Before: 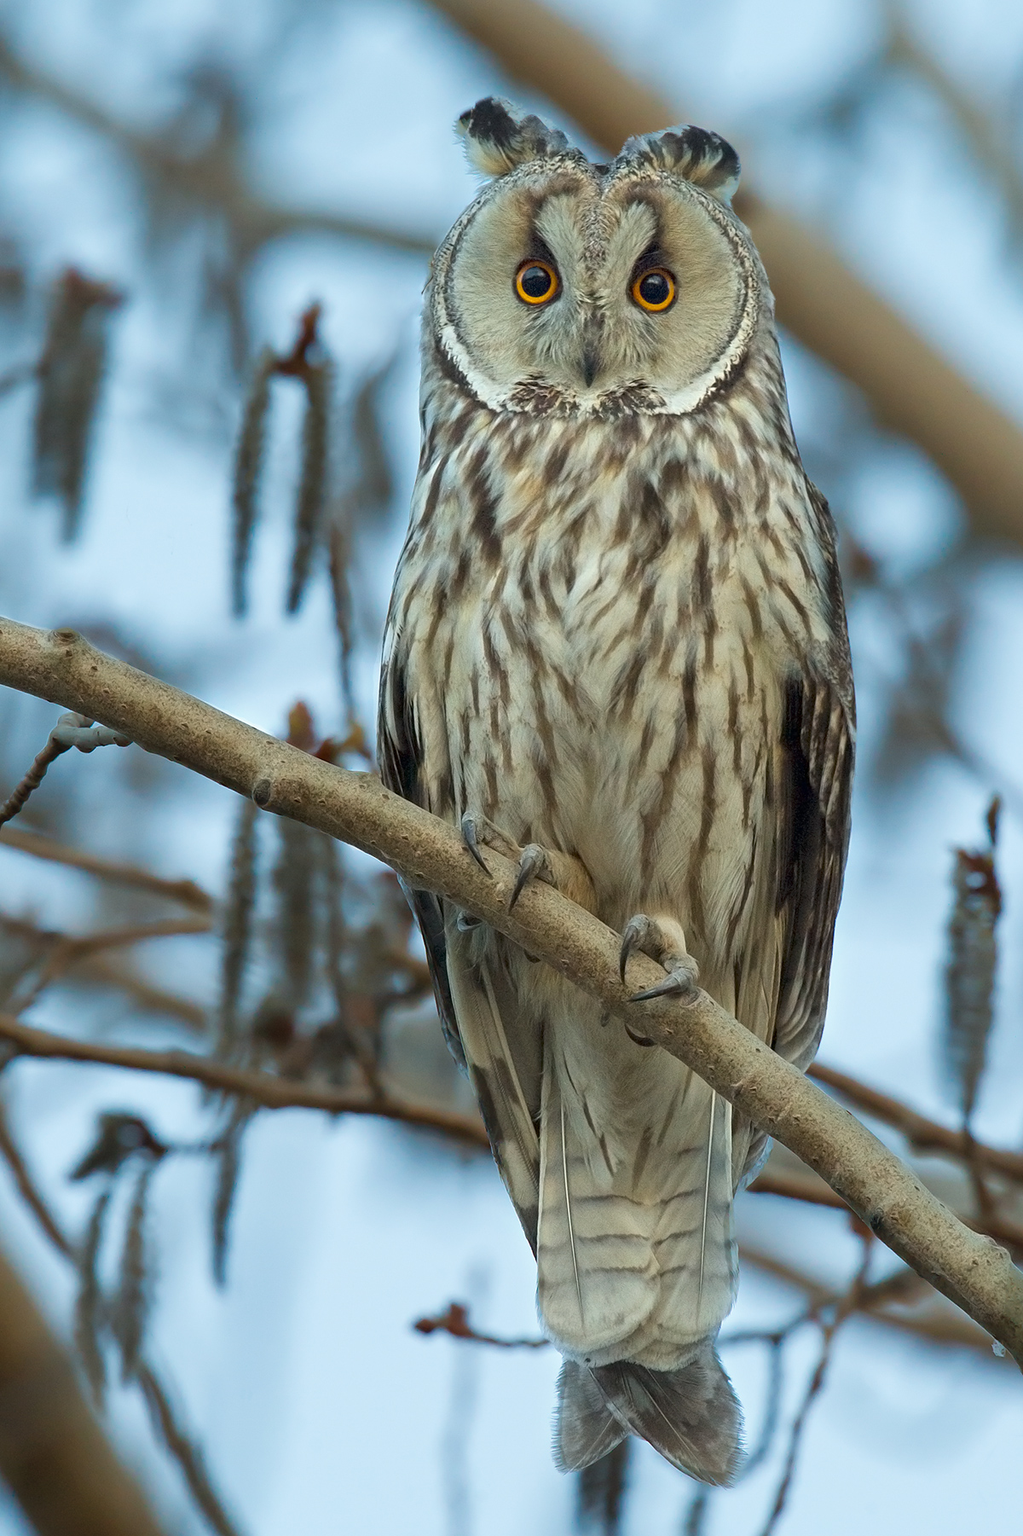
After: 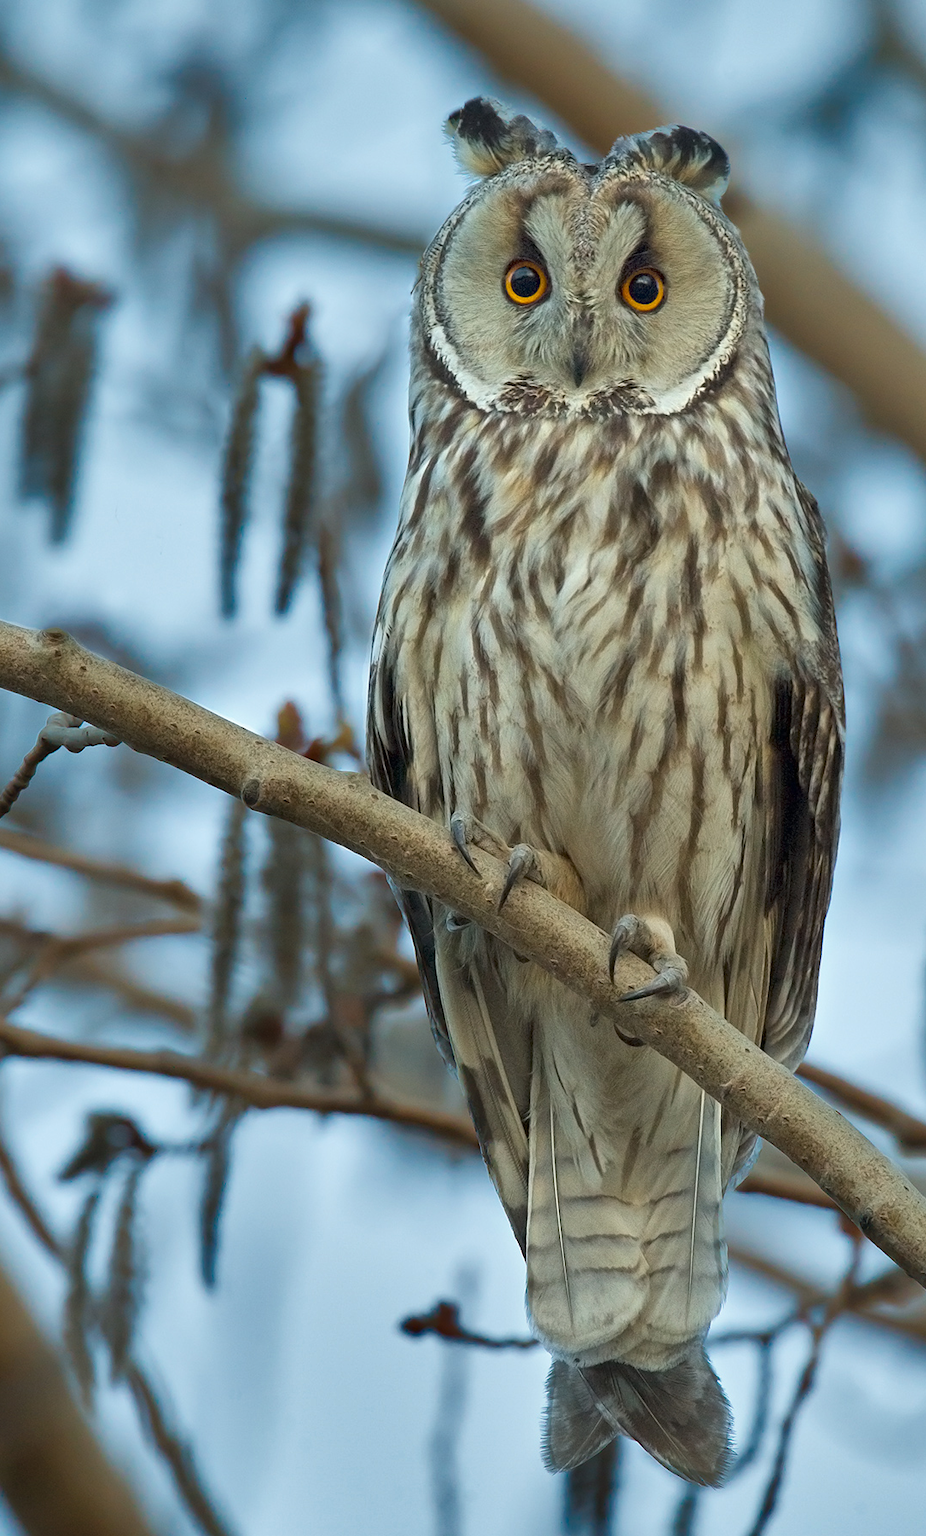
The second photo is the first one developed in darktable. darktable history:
crop and rotate: left 1.144%, right 8.319%
shadows and highlights: radius 109.25, shadows 41.21, highlights -72.22, shadows color adjustment 97.68%, low approximation 0.01, soften with gaussian
